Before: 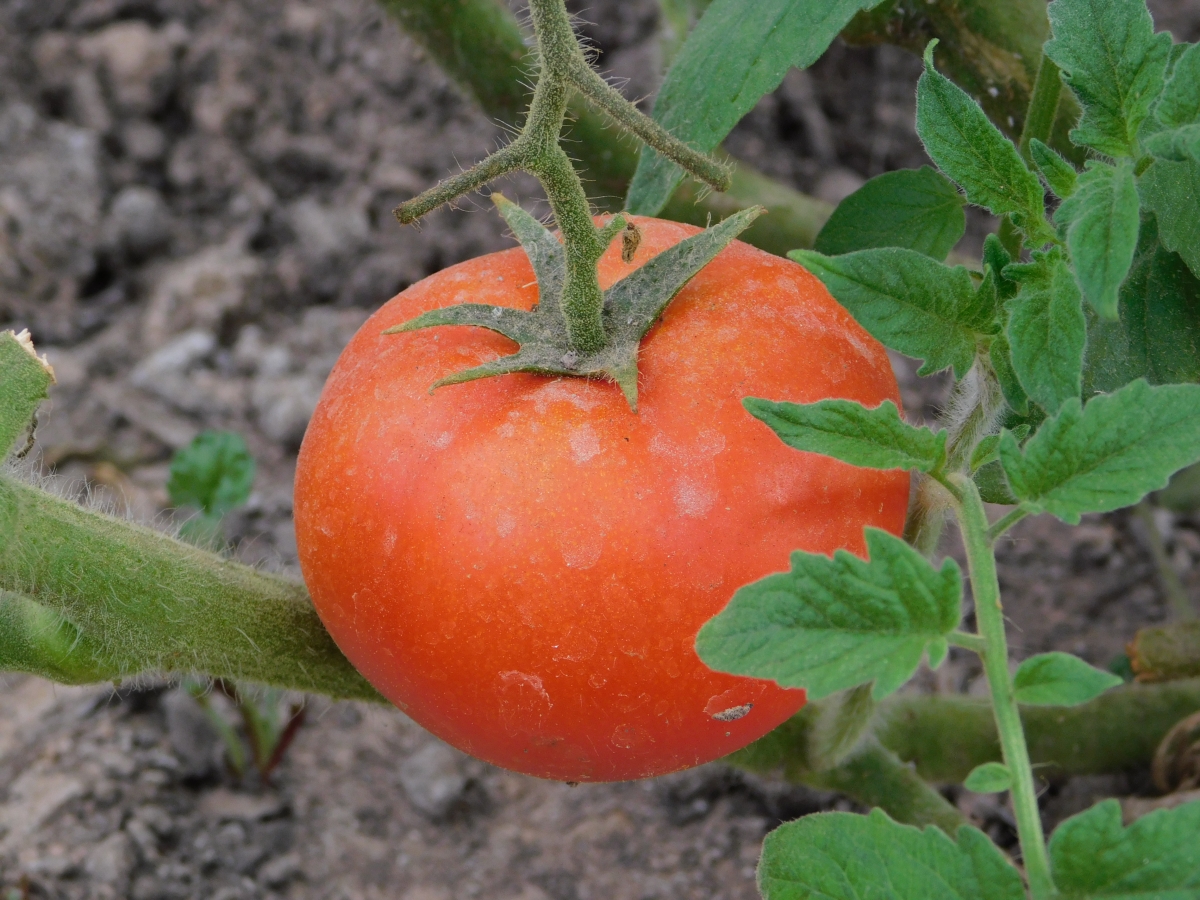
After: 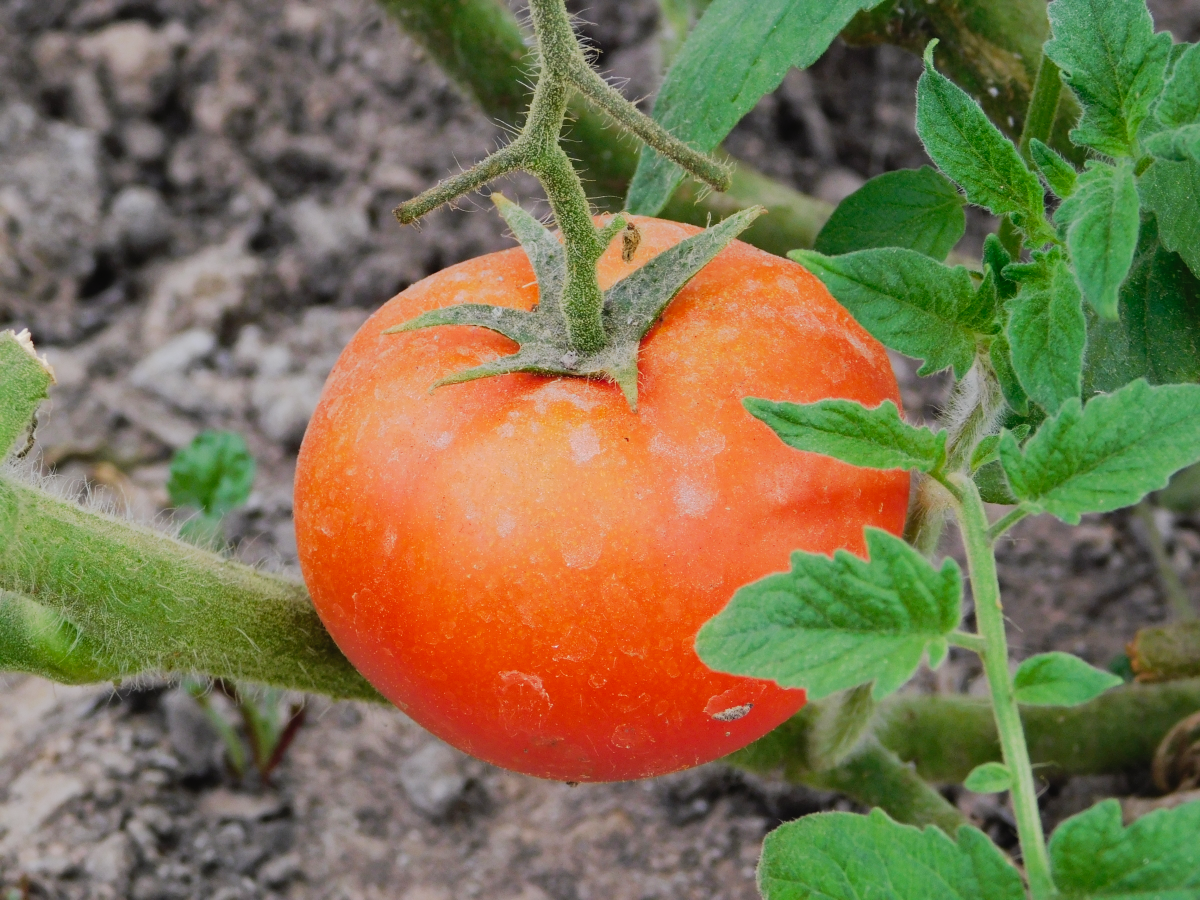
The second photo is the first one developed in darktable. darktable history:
tone curve: curves: ch0 [(0, 0.019) (0.066, 0.054) (0.184, 0.184) (0.369, 0.417) (0.501, 0.586) (0.617, 0.71) (0.743, 0.787) (0.997, 0.997)]; ch1 [(0, 0) (0.187, 0.156) (0.388, 0.372) (0.437, 0.428) (0.474, 0.472) (0.499, 0.5) (0.521, 0.514) (0.548, 0.567) (0.6, 0.629) (0.82, 0.831) (1, 1)]; ch2 [(0, 0) (0.234, 0.227) (0.352, 0.372) (0.459, 0.484) (0.5, 0.505) (0.518, 0.516) (0.529, 0.541) (0.56, 0.594) (0.607, 0.644) (0.74, 0.771) (0.858, 0.873) (0.999, 0.994)], preserve colors none
